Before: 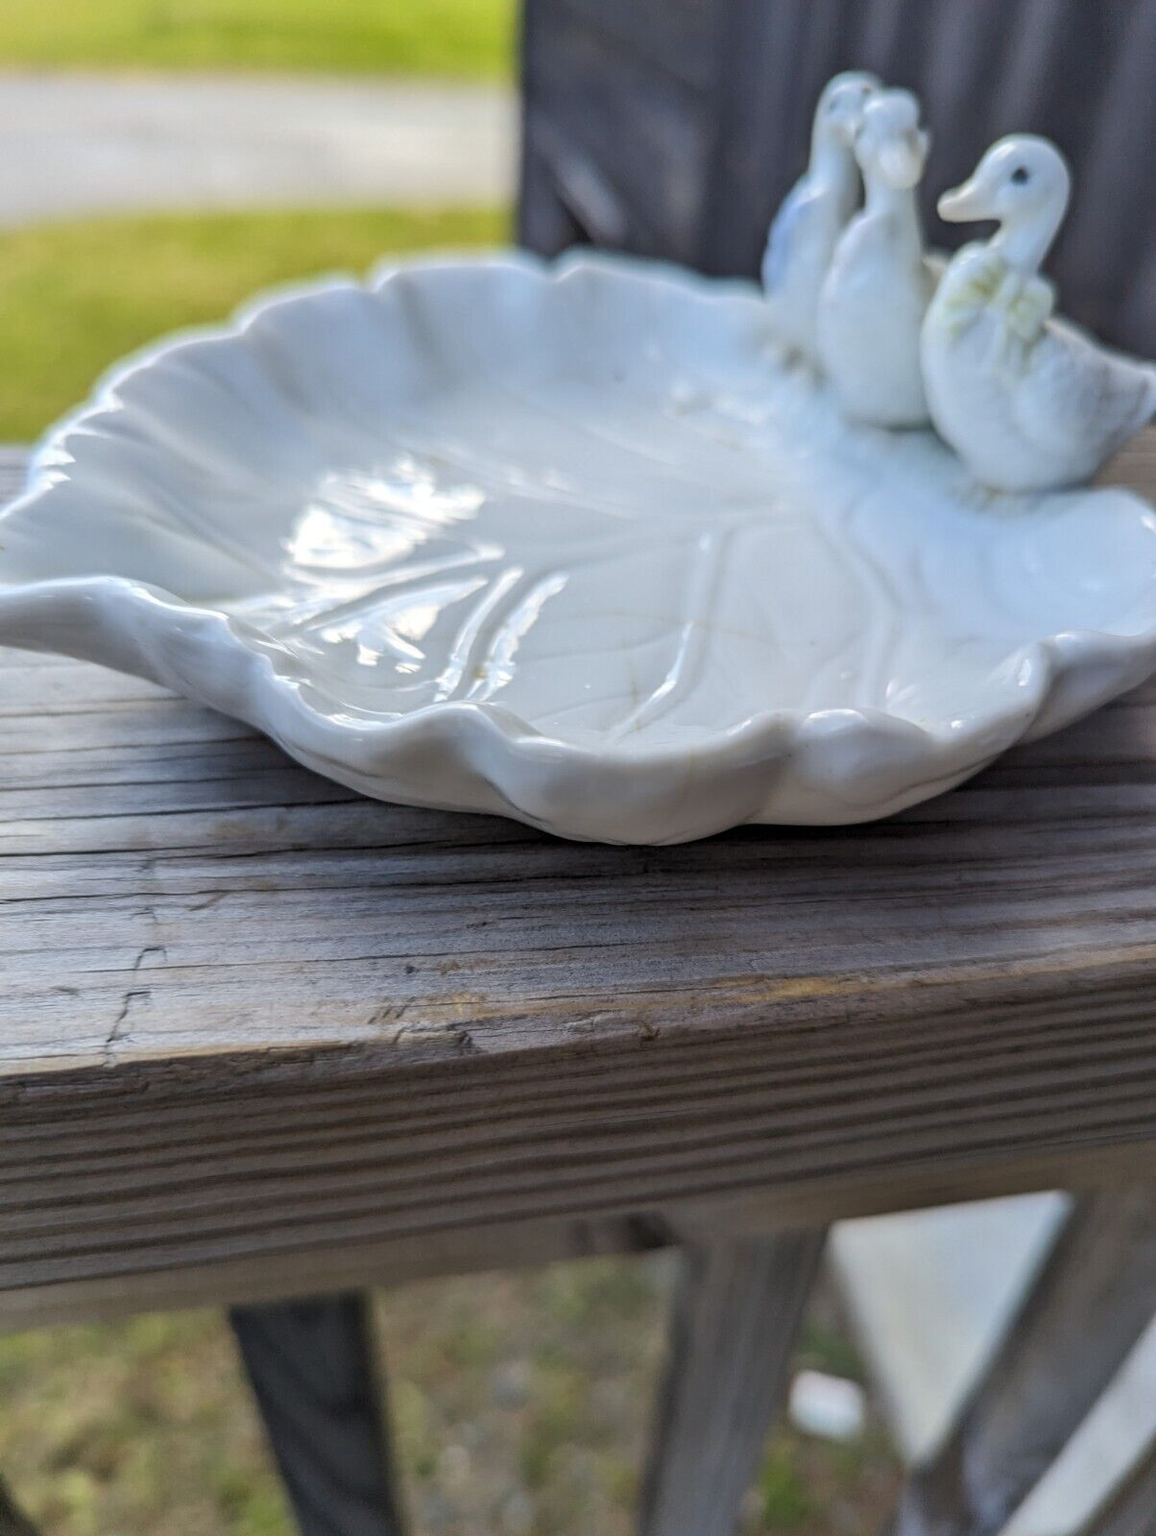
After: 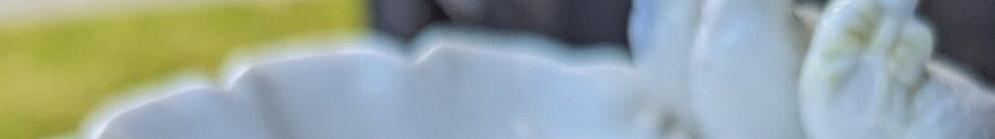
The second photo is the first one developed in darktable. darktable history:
crop and rotate: left 9.644%, top 9.491%, right 6.021%, bottom 80.509%
sharpen: on, module defaults
rotate and perspective: rotation -4.57°, crop left 0.054, crop right 0.944, crop top 0.087, crop bottom 0.914
